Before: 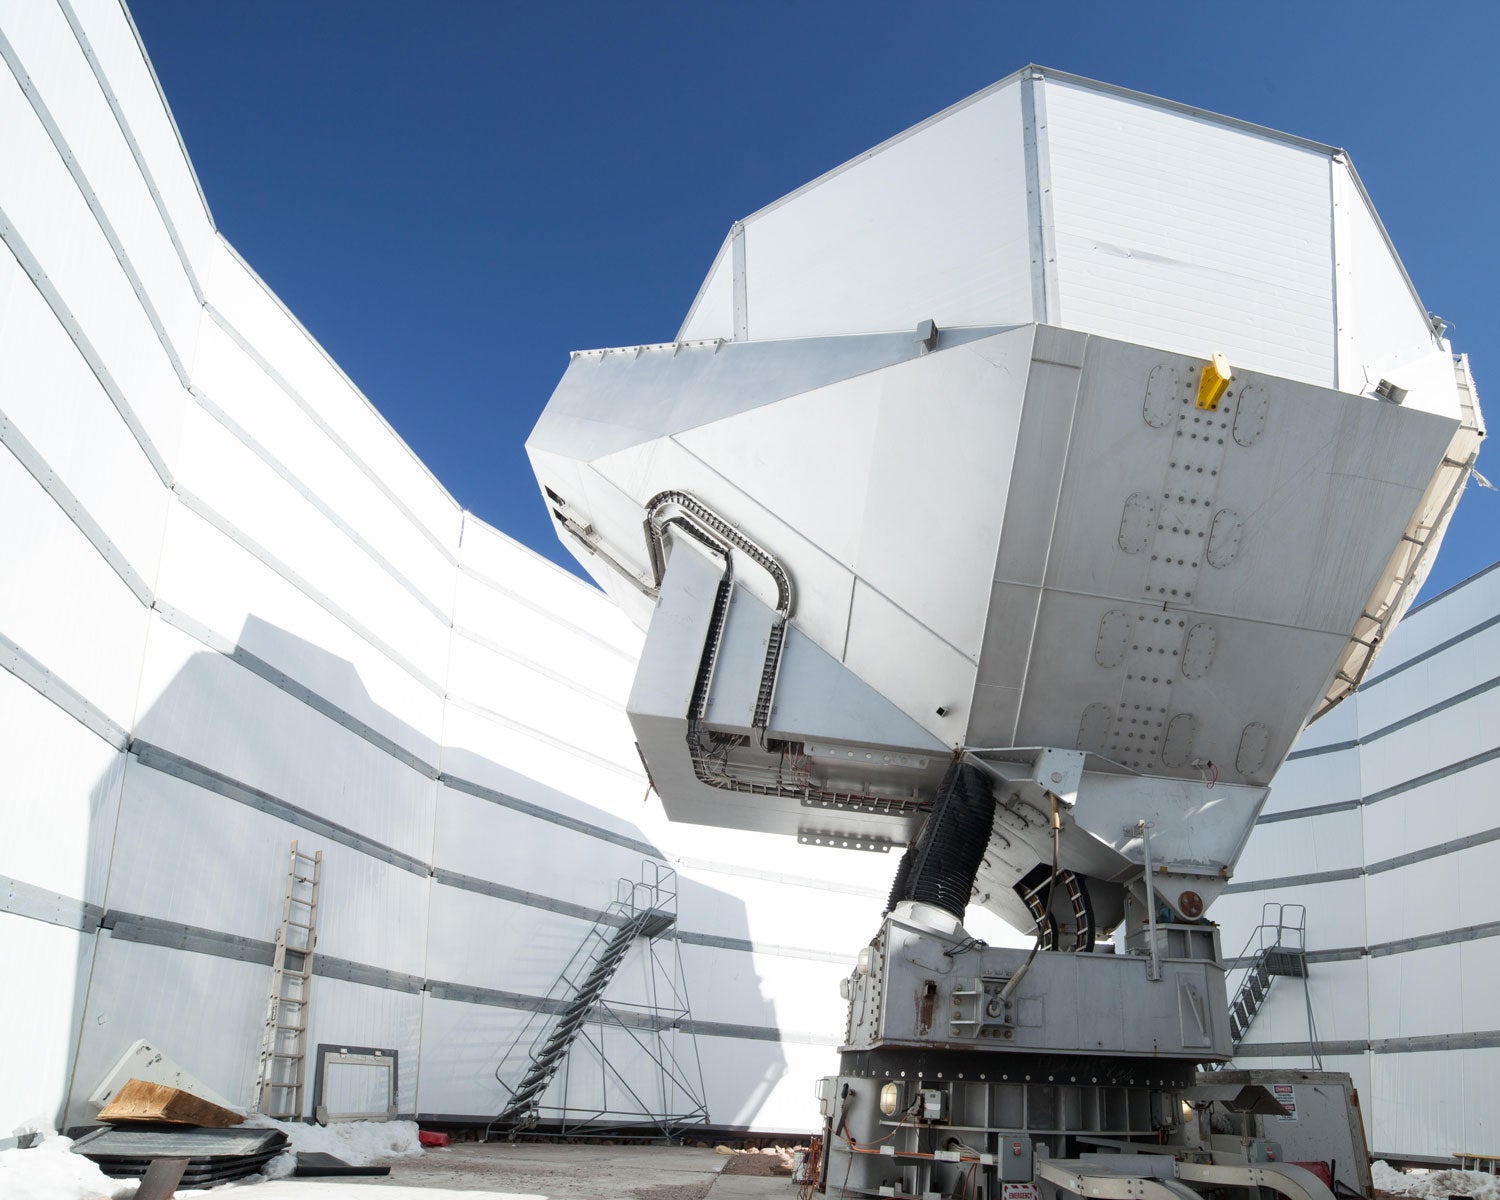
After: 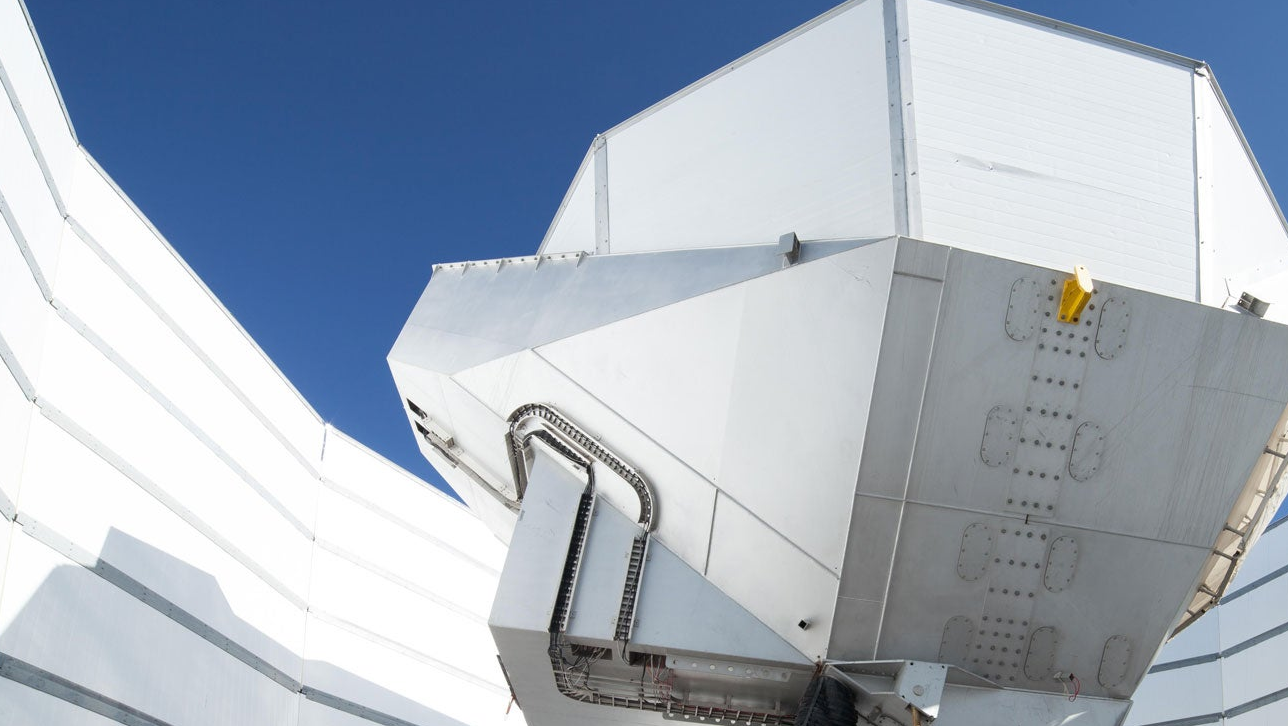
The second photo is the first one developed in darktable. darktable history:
crop and rotate: left 9.258%, top 7.305%, right 4.86%, bottom 32.128%
